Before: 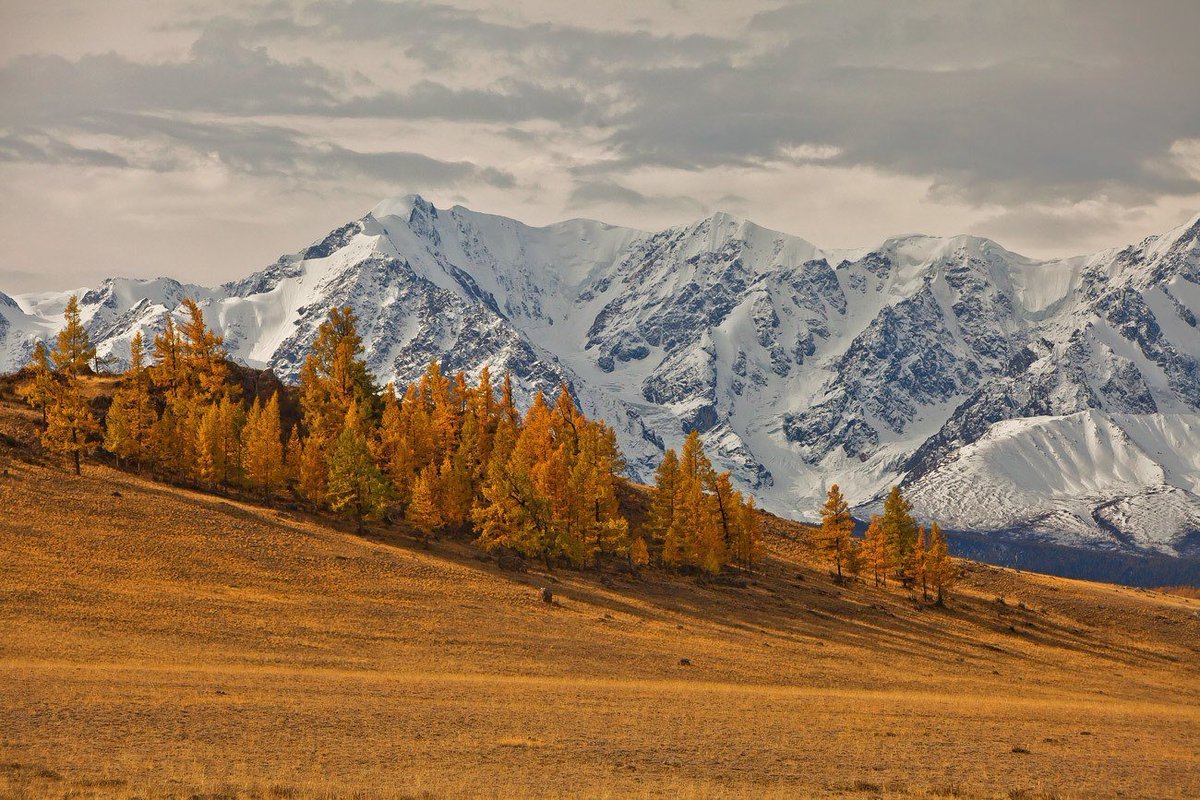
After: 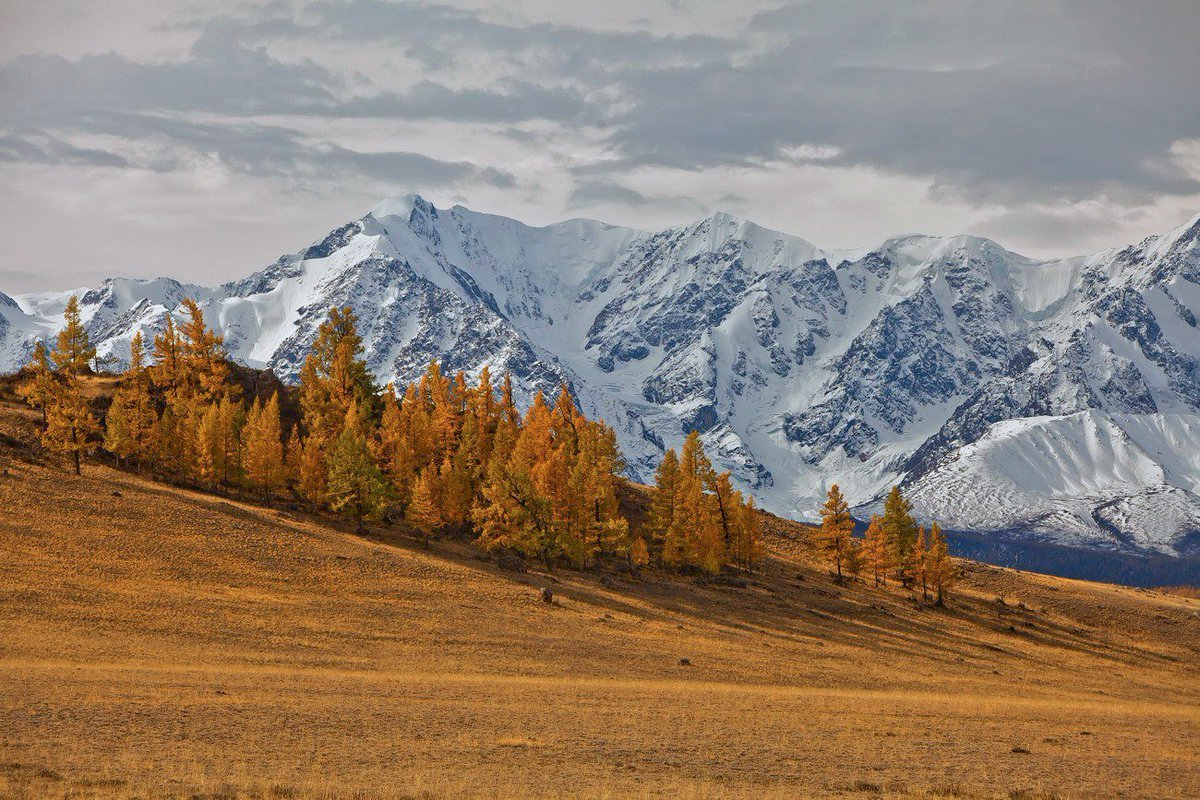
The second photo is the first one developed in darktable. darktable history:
exposure: black level correction 0.002, compensate exposure bias true, compensate highlight preservation false
color calibration: x 0.37, y 0.382, temperature 4314.32 K
